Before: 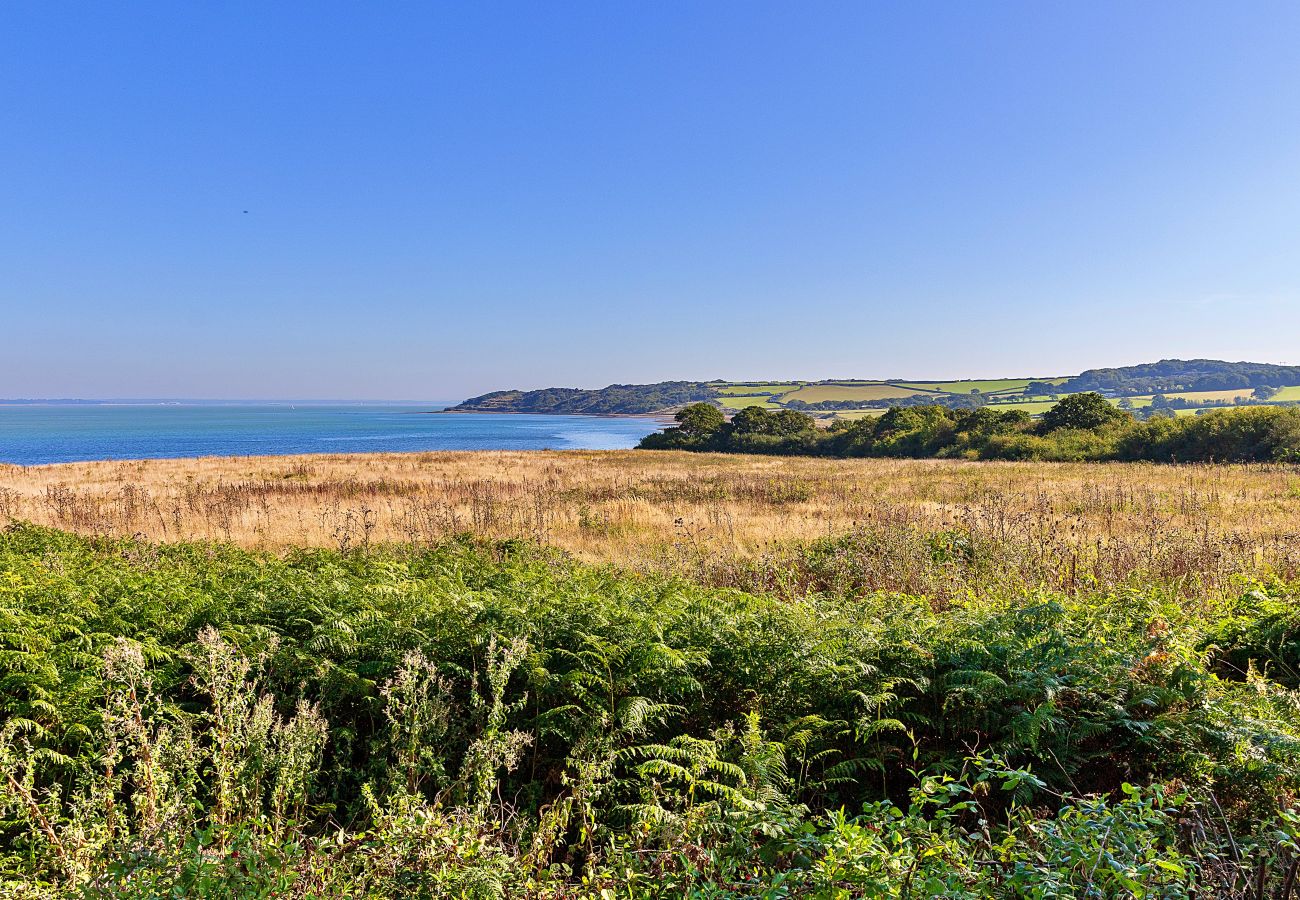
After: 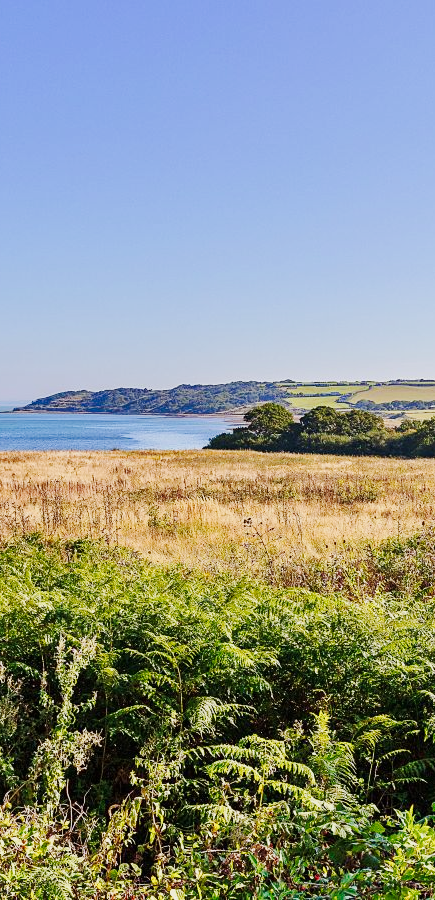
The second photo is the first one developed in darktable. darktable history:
crop: left 33.154%, right 33.345%
tone curve: curves: ch0 [(0, 0) (0.239, 0.248) (0.508, 0.606) (0.826, 0.855) (1, 0.945)]; ch1 [(0, 0) (0.401, 0.42) (0.442, 0.47) (0.492, 0.498) (0.511, 0.516) (0.555, 0.586) (0.681, 0.739) (1, 1)]; ch2 [(0, 0) (0.411, 0.433) (0.5, 0.504) (0.545, 0.574) (1, 1)], preserve colors none
